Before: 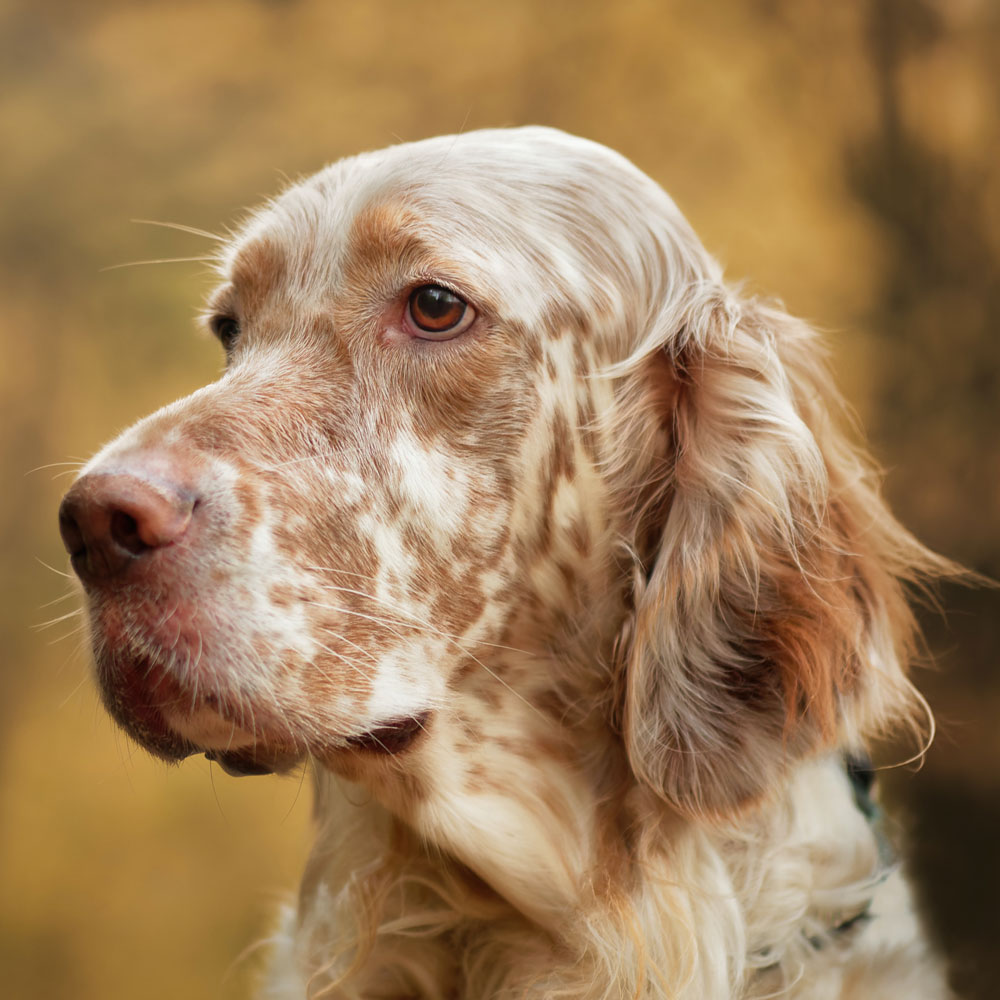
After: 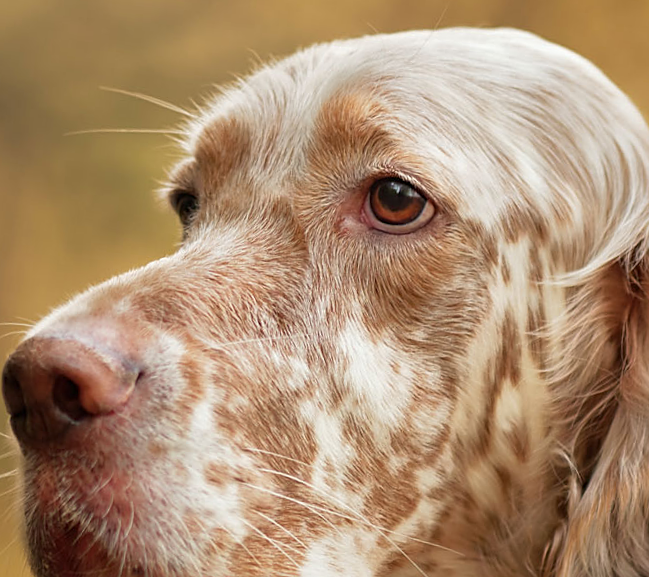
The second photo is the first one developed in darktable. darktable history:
sharpen: on, module defaults
crop and rotate: angle -4.99°, left 2.122%, top 6.945%, right 27.566%, bottom 30.519%
